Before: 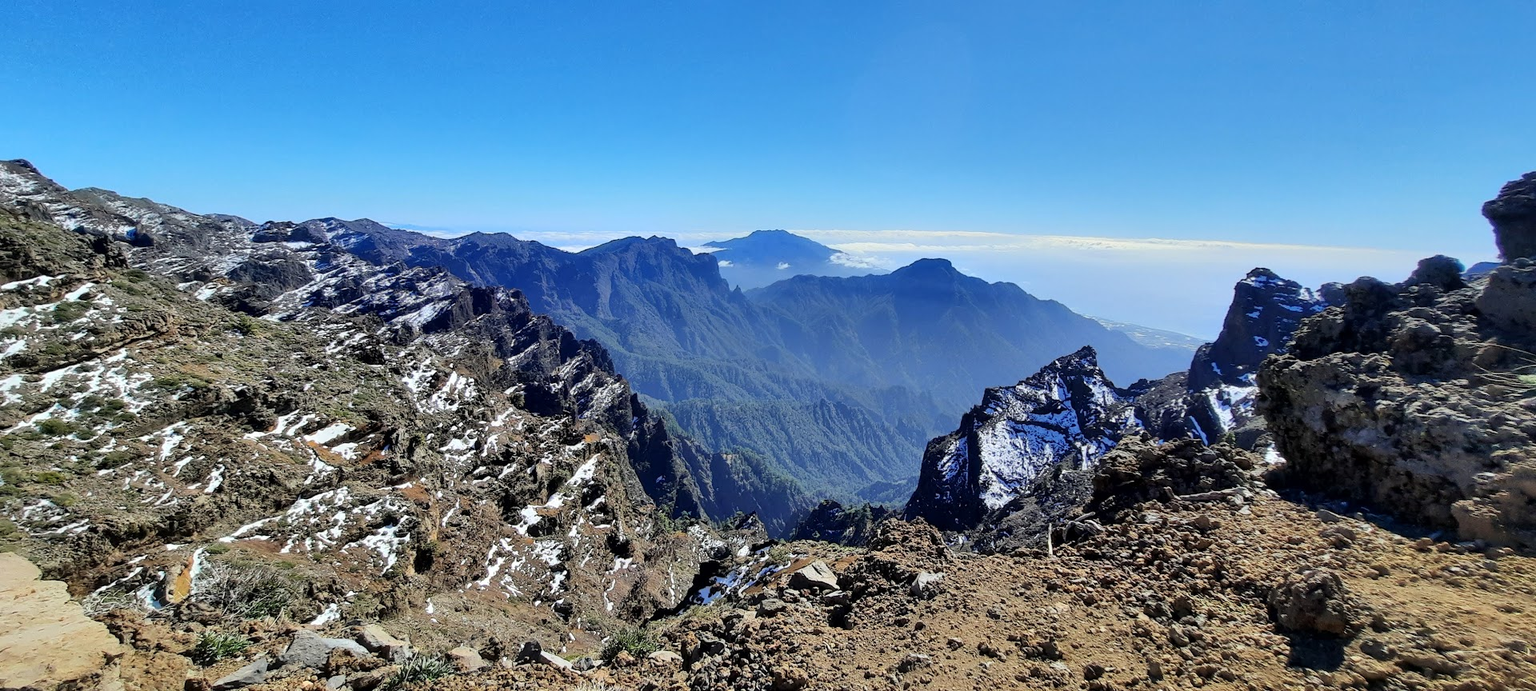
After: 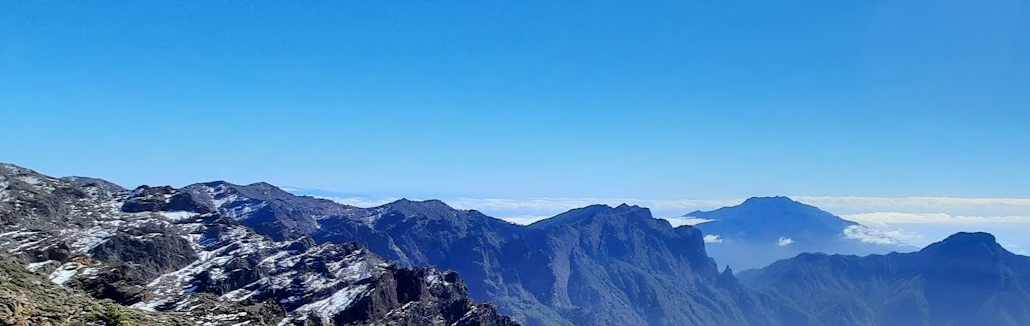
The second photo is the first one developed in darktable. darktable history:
crop: left 10.121%, top 10.631%, right 36.218%, bottom 51.526%
shadows and highlights: shadows 43.71, white point adjustment -1.46, soften with gaussian
